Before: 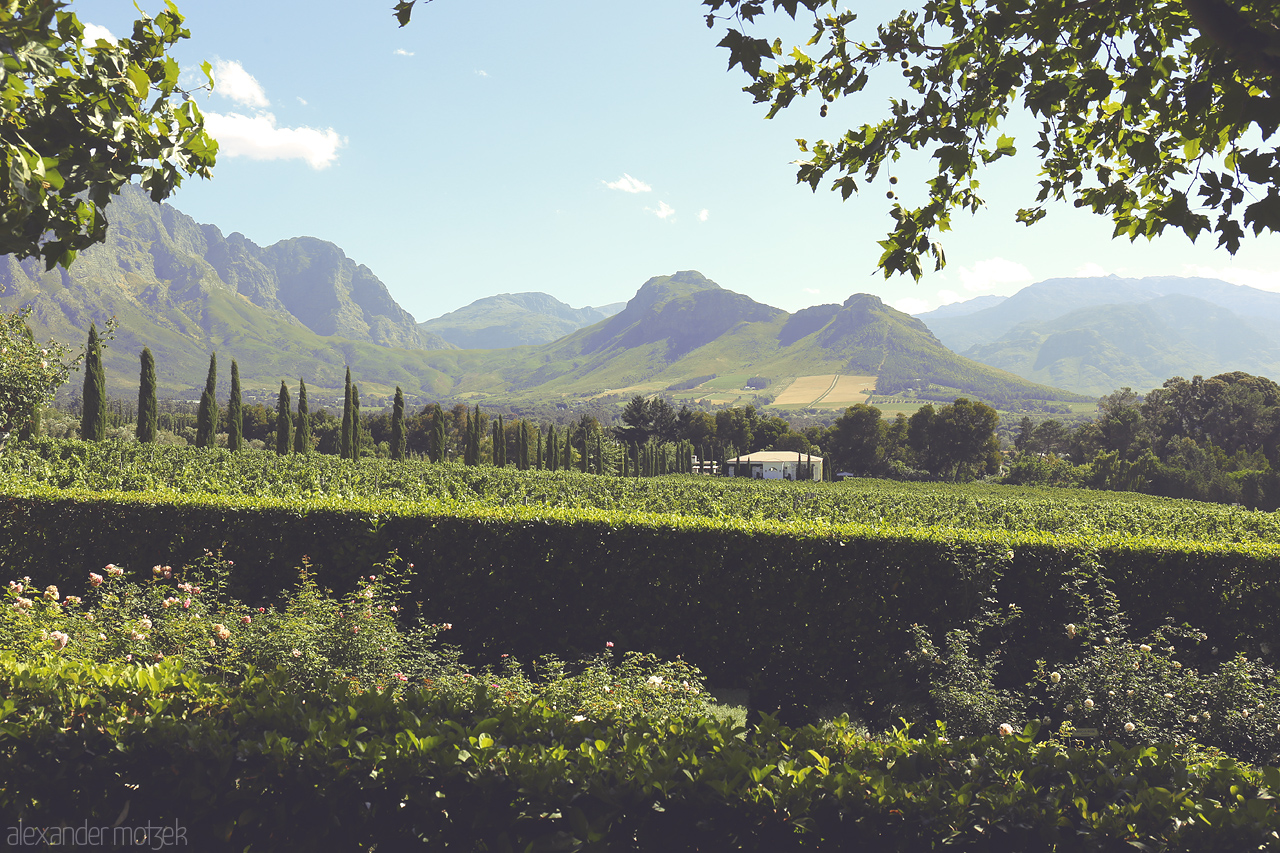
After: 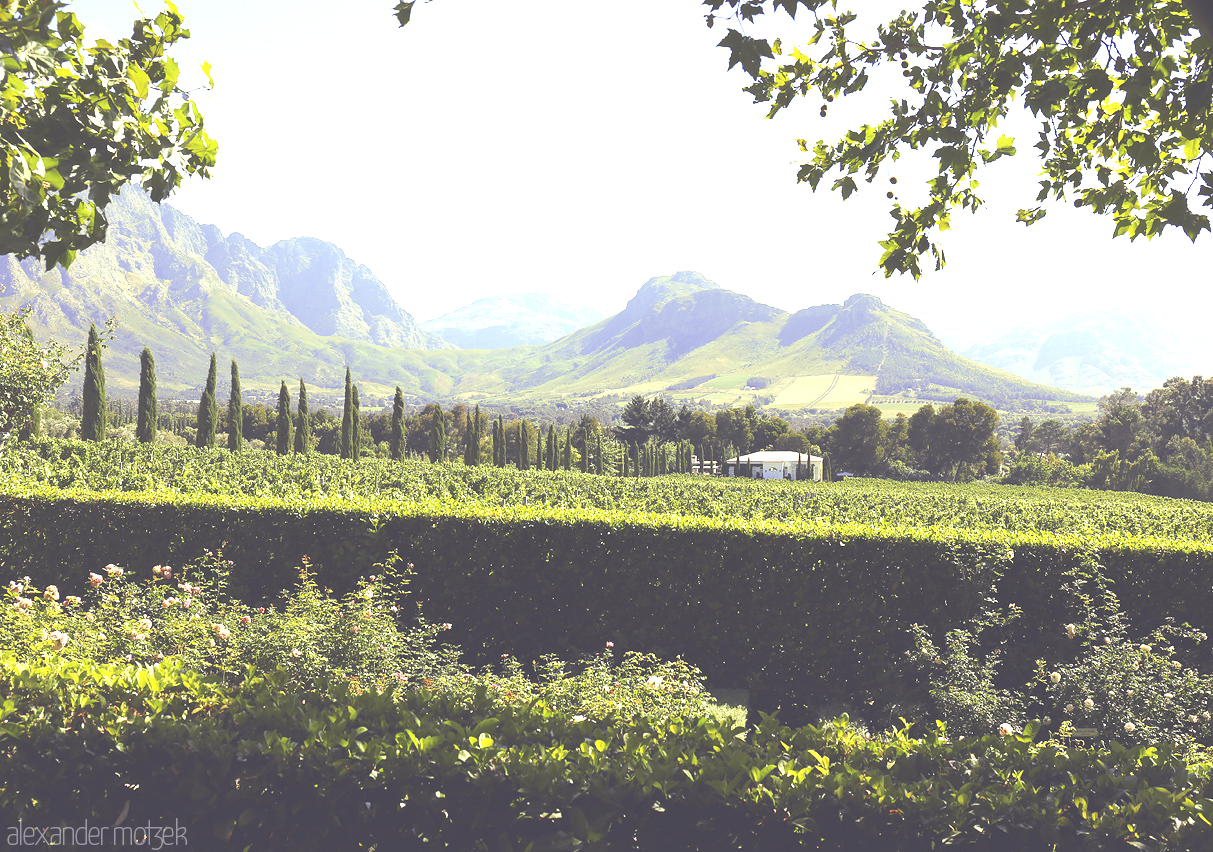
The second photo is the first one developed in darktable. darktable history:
crop and rotate: right 5.167%
exposure: black level correction -0.005, exposure 1 EV, compensate highlight preservation false
